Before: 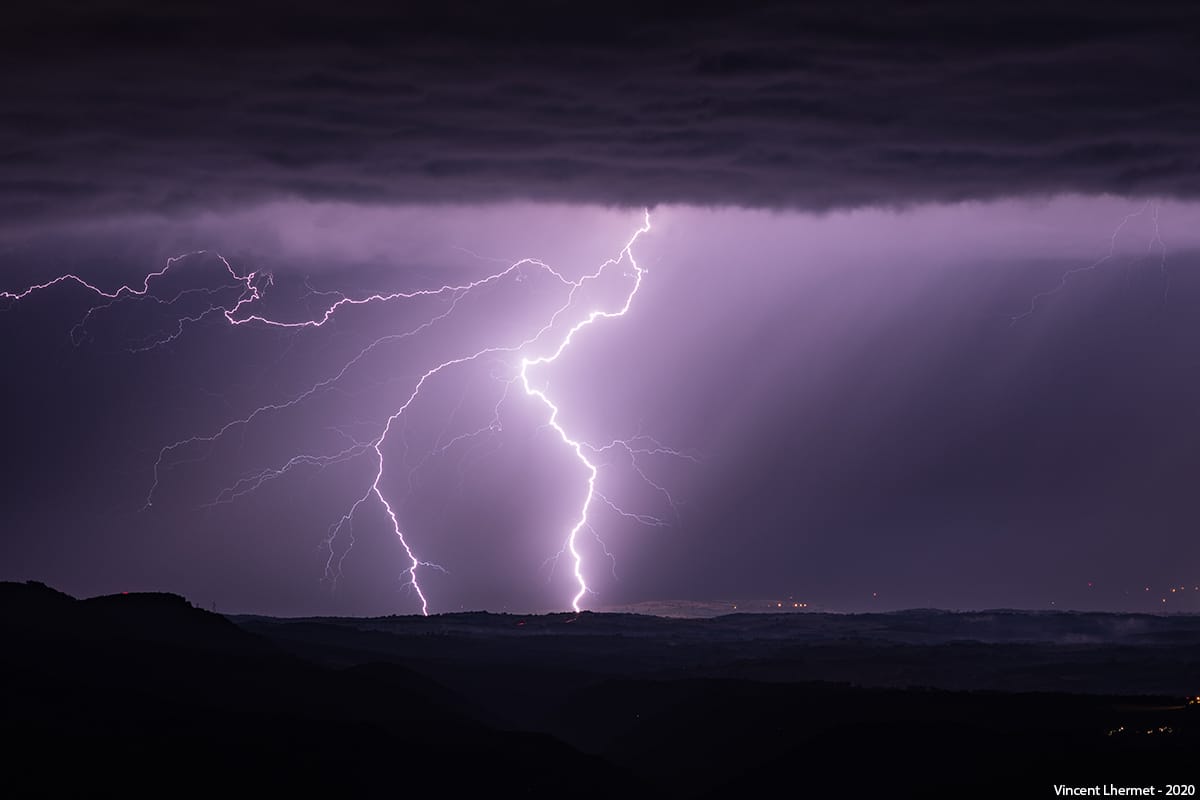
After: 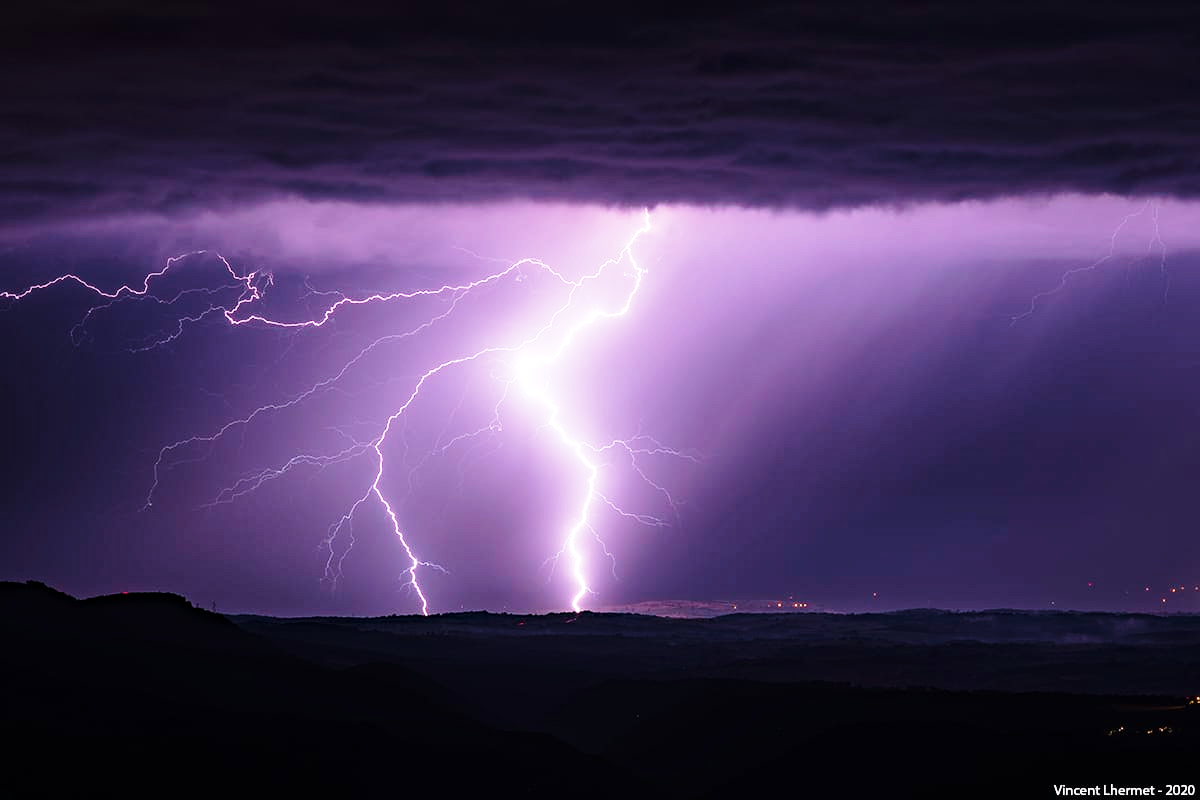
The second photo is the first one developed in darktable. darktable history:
haze removal: compatibility mode true, adaptive false
base curve: curves: ch0 [(0, 0) (0.028, 0.03) (0.121, 0.232) (0.46, 0.748) (0.859, 0.968) (1, 1)], preserve colors none
velvia: strength 44.49%
